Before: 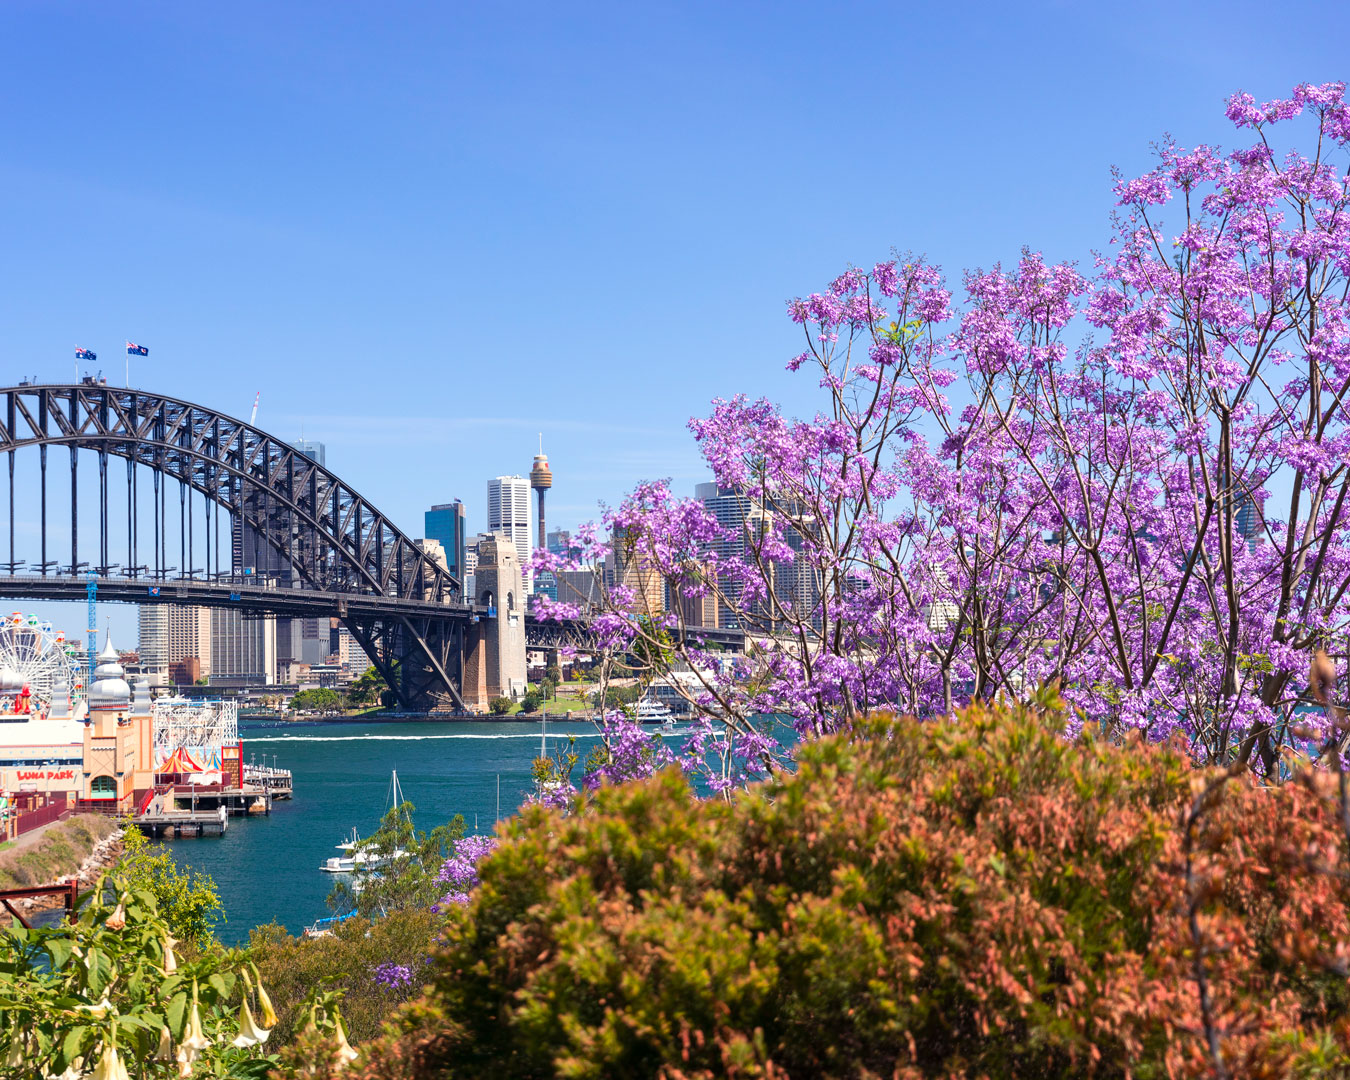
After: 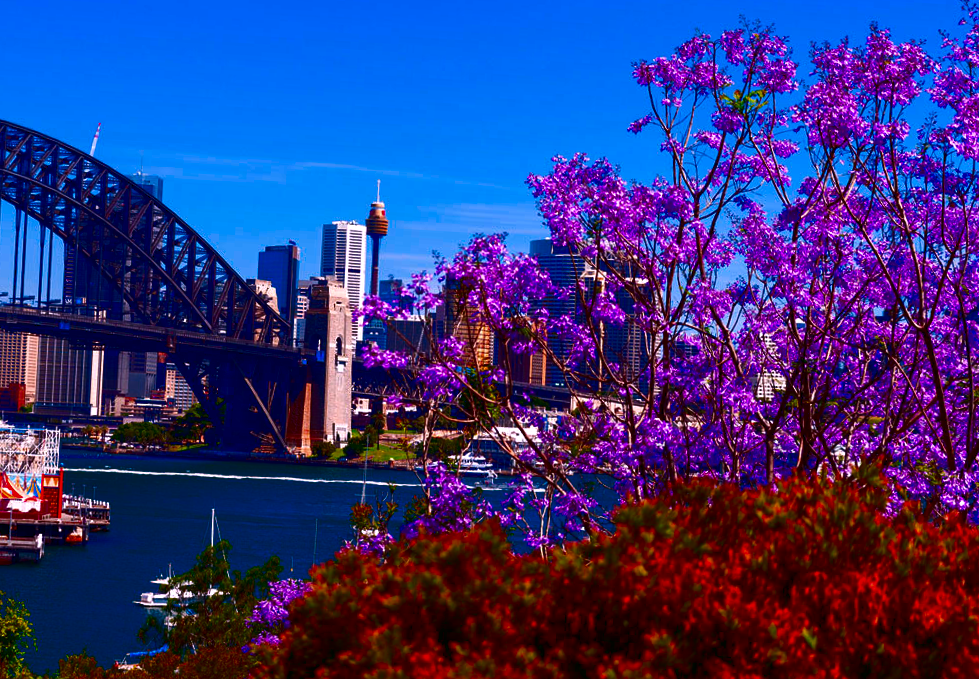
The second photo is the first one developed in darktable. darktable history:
crop and rotate: angle -3.37°, left 9.79%, top 20.73%, right 12.42%, bottom 11.82%
white balance: red 1.05, blue 1.072
contrast brightness saturation: brightness -1, saturation 1
